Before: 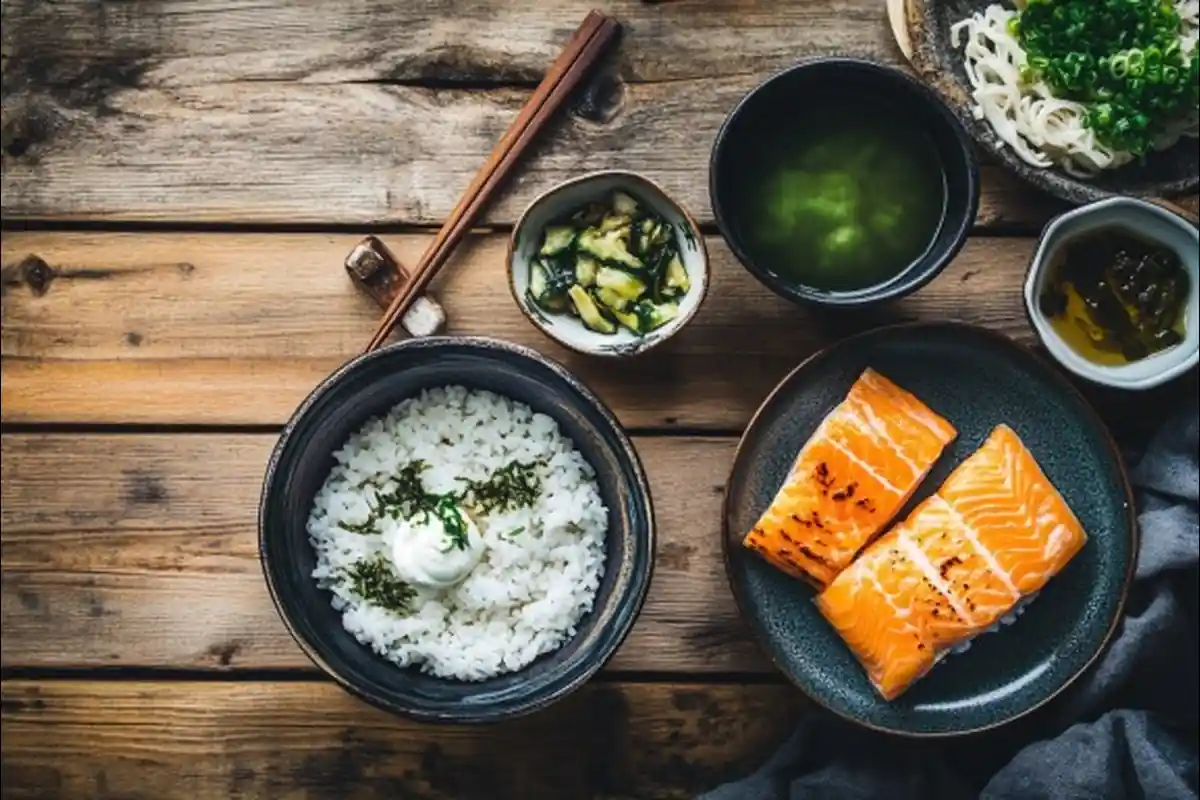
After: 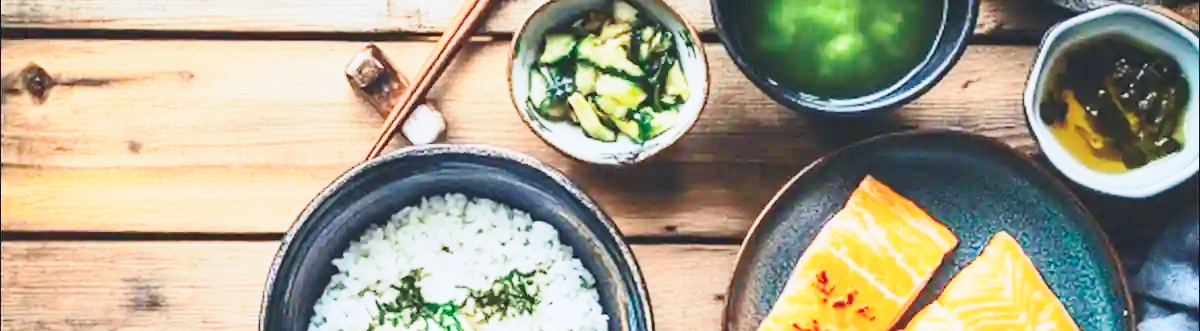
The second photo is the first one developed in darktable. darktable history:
exposure: black level correction 0, exposure 0.697 EV, compensate exposure bias true, compensate highlight preservation false
contrast brightness saturation: brightness 0.141
base curve: curves: ch0 [(0, 0) (0.028, 0.03) (0.121, 0.232) (0.46, 0.748) (0.859, 0.968) (1, 1)], exposure shift 0.01, preserve colors none
crop and rotate: top 24.017%, bottom 34.506%
tone curve: curves: ch0 [(0, 0.045) (0.155, 0.169) (0.46, 0.466) (0.751, 0.788) (1, 0.961)]; ch1 [(0, 0) (0.43, 0.408) (0.472, 0.469) (0.505, 0.503) (0.553, 0.563) (0.592, 0.581) (0.631, 0.625) (1, 1)]; ch2 [(0, 0) (0.505, 0.495) (0.55, 0.557) (0.583, 0.573) (1, 1)], color space Lab, independent channels, preserve colors none
